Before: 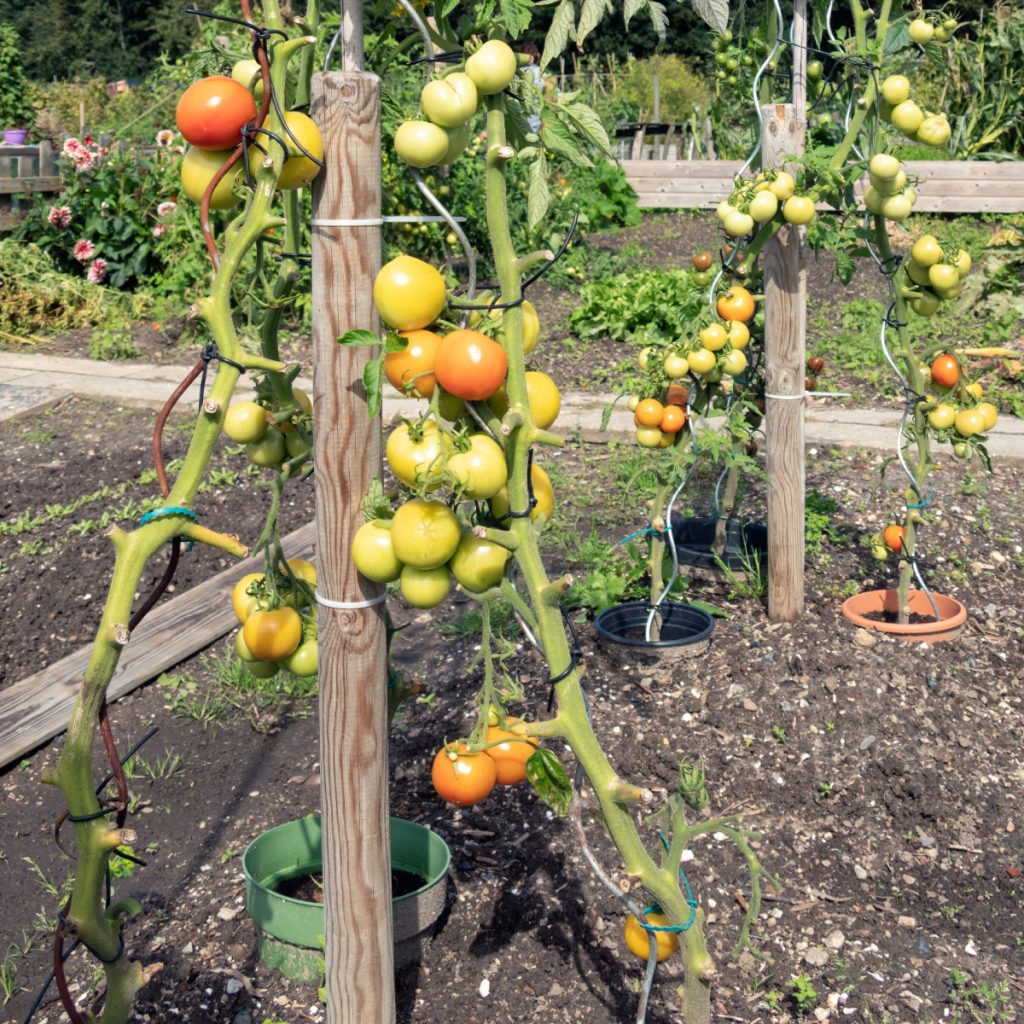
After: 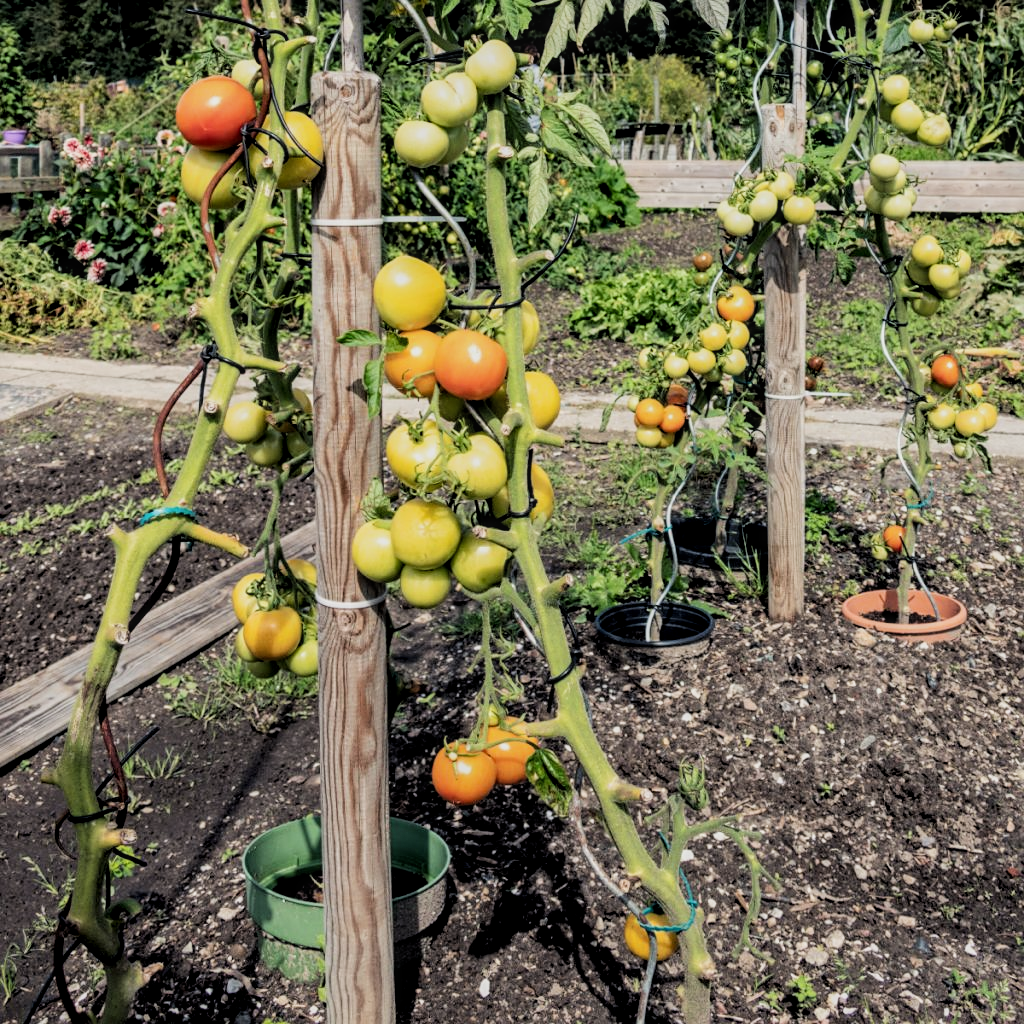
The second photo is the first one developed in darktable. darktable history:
filmic rgb: black relative exposure -5.03 EV, white relative exposure 3.98 EV, threshold 5.98 EV, hardness 2.91, contrast 1.3, highlights saturation mix -31.42%, enable highlight reconstruction true
sharpen: amount 0.202
exposure: black level correction 0.002, exposure -0.202 EV, compensate exposure bias true, compensate highlight preservation false
local contrast: on, module defaults
